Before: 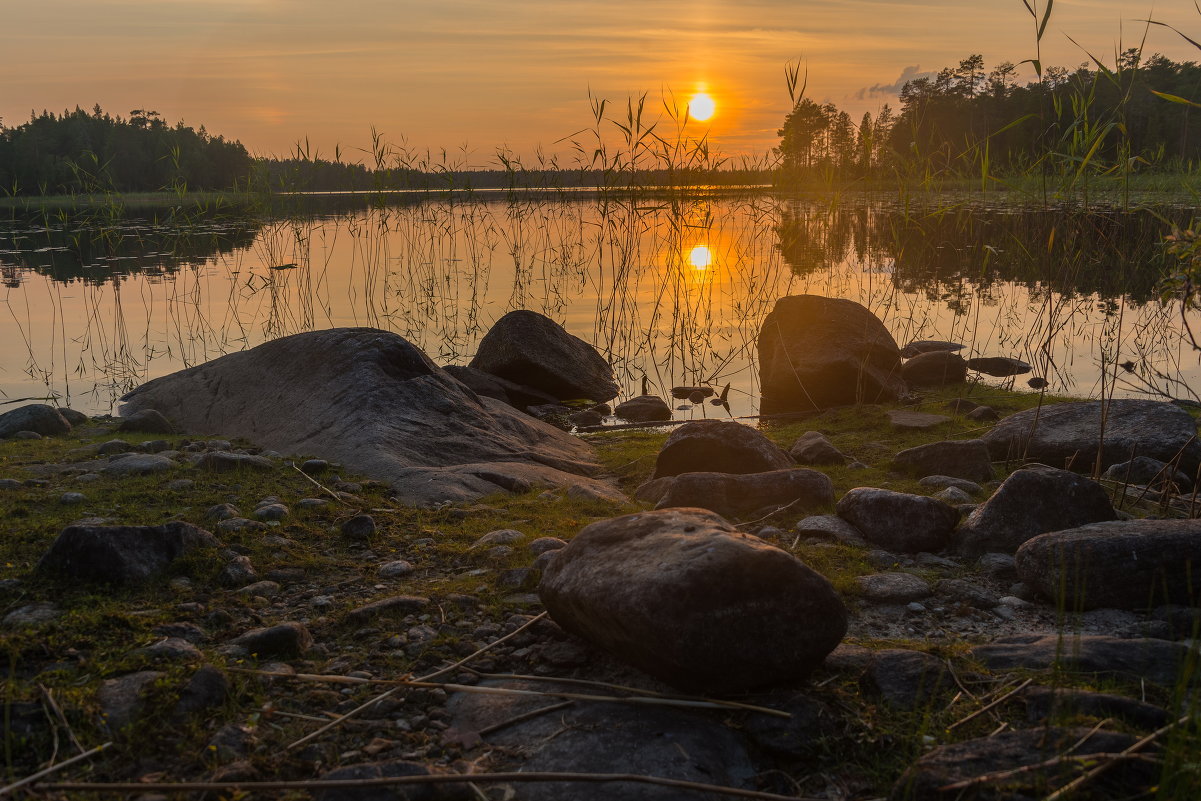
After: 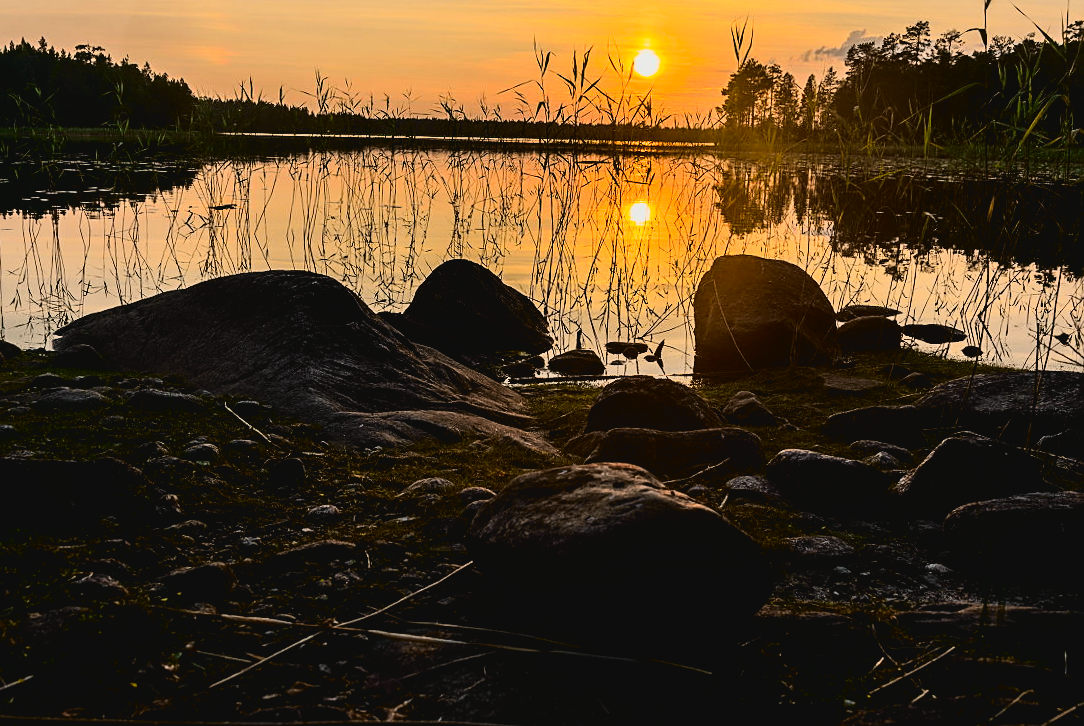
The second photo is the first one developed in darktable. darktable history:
tone curve: curves: ch0 [(0, 0.036) (0.037, 0.042) (0.167, 0.143) (0.433, 0.502) (0.531, 0.637) (0.696, 0.825) (0.856, 0.92) (1, 0.98)]; ch1 [(0, 0) (0.424, 0.383) (0.482, 0.459) (0.501, 0.5) (0.522, 0.526) (0.559, 0.563) (0.604, 0.646) (0.715, 0.729) (1, 1)]; ch2 [(0, 0) (0.369, 0.388) (0.45, 0.48) (0.499, 0.502) (0.504, 0.504) (0.512, 0.526) (0.581, 0.595) (0.708, 0.786) (1, 1)], color space Lab, independent channels, preserve colors none
sharpen: on, module defaults
crop and rotate: angle -2.16°, left 3.097%, top 3.664%, right 1.552%, bottom 0.556%
filmic rgb: black relative exposure -5.05 EV, white relative exposure 3.49 EV, hardness 3.17, contrast 1.403, highlights saturation mix -30.67%, preserve chrominance max RGB, iterations of high-quality reconstruction 0
